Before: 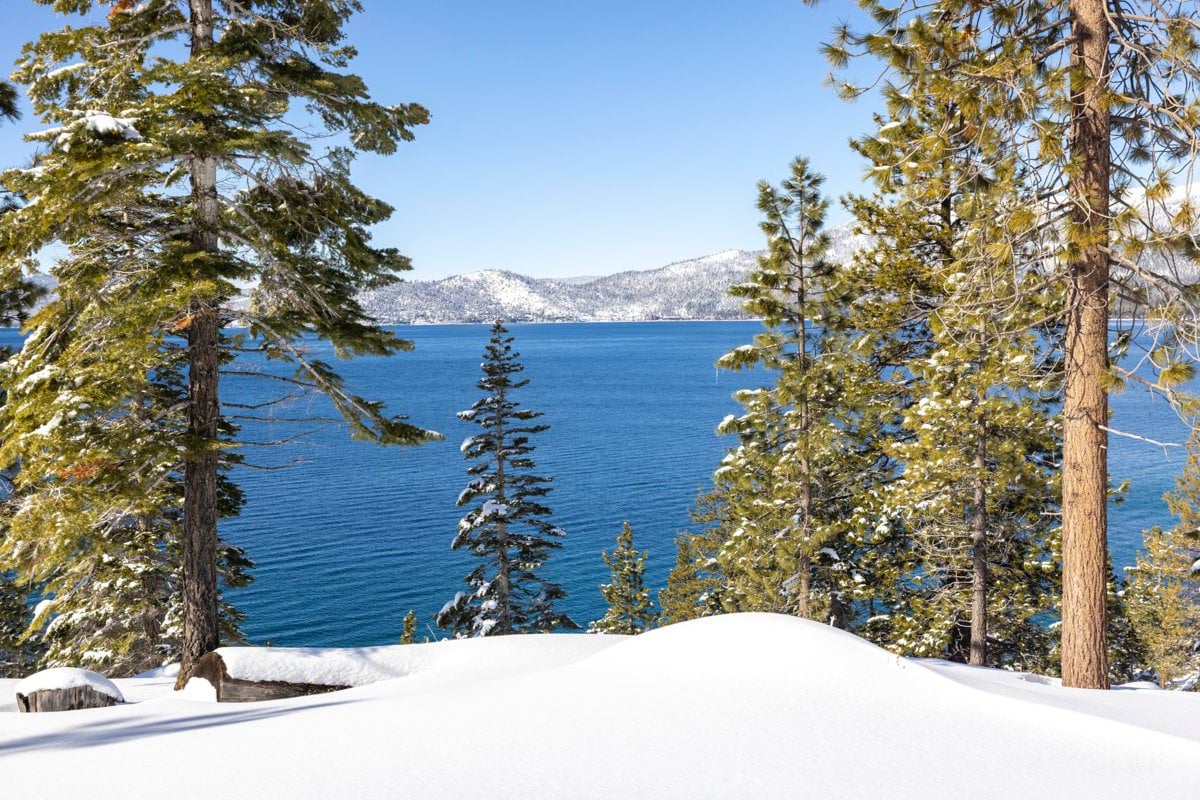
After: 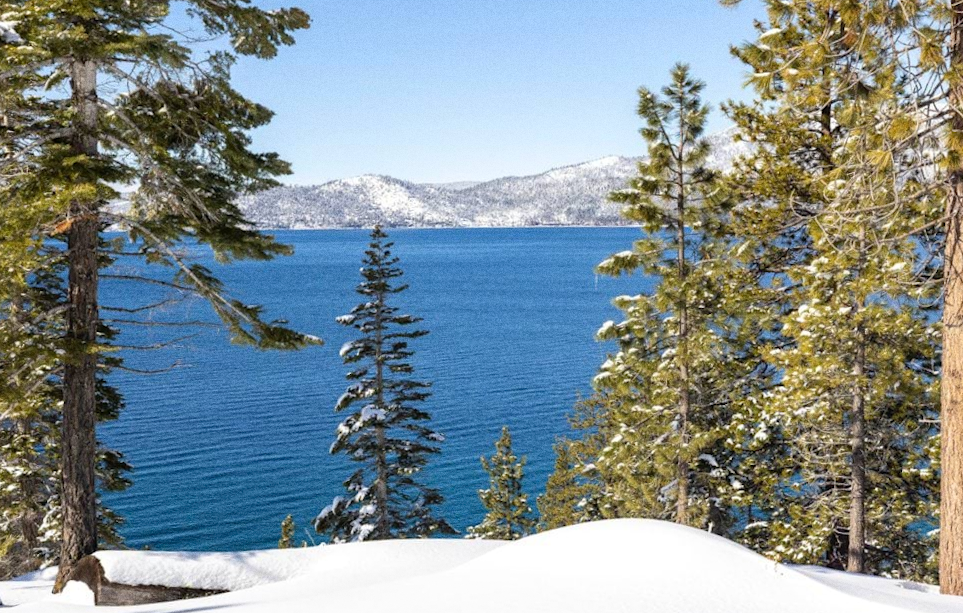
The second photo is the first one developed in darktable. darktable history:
grain: coarseness 0.47 ISO
crop and rotate: angle -3.27°, left 5.211%, top 5.211%, right 4.607%, bottom 4.607%
rotate and perspective: rotation -3°, crop left 0.031, crop right 0.968, crop top 0.07, crop bottom 0.93
